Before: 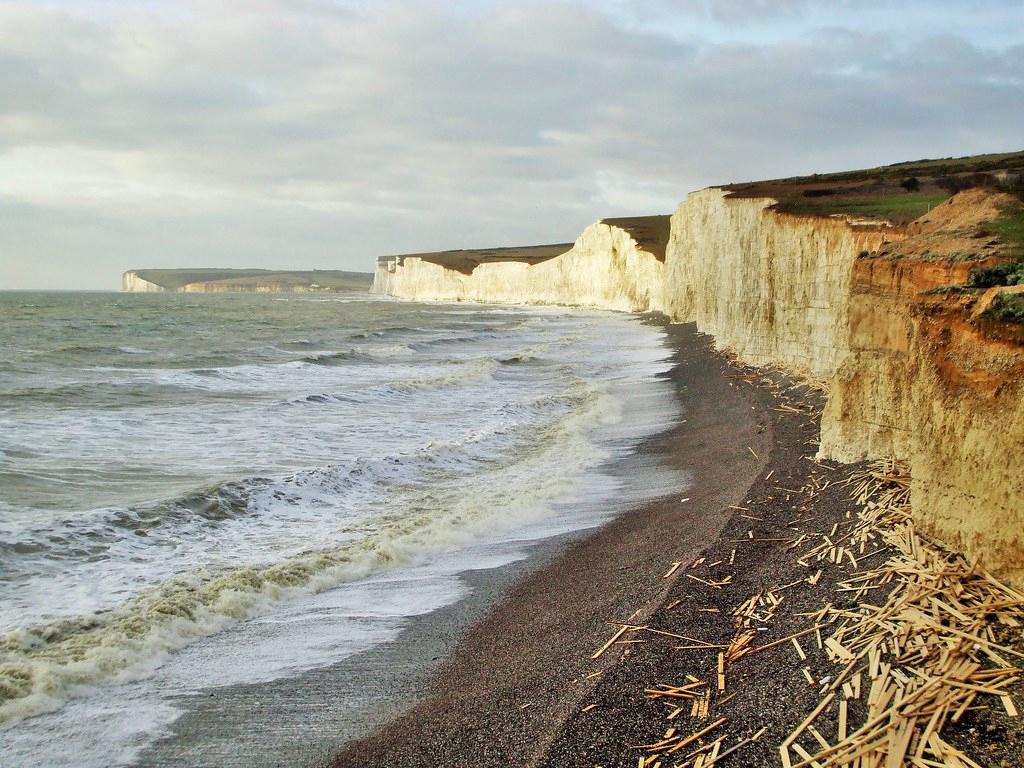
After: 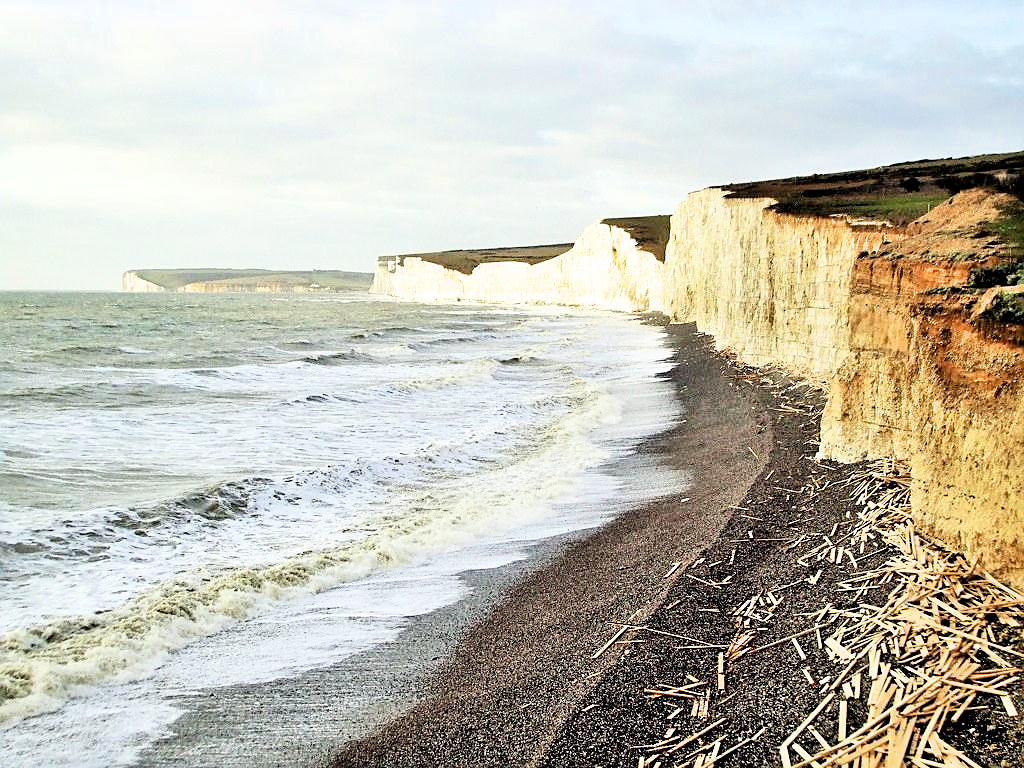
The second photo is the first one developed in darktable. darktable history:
sharpen: on, module defaults
tone equalizer: on, module defaults
filmic rgb: black relative exposure -4 EV, white relative exposure 2.99 EV, hardness 3.01, contrast 1.49
exposure: black level correction 0, exposure 0.692 EV, compensate exposure bias true, compensate highlight preservation false
local contrast: mode bilateral grid, contrast 15, coarseness 37, detail 104%, midtone range 0.2
